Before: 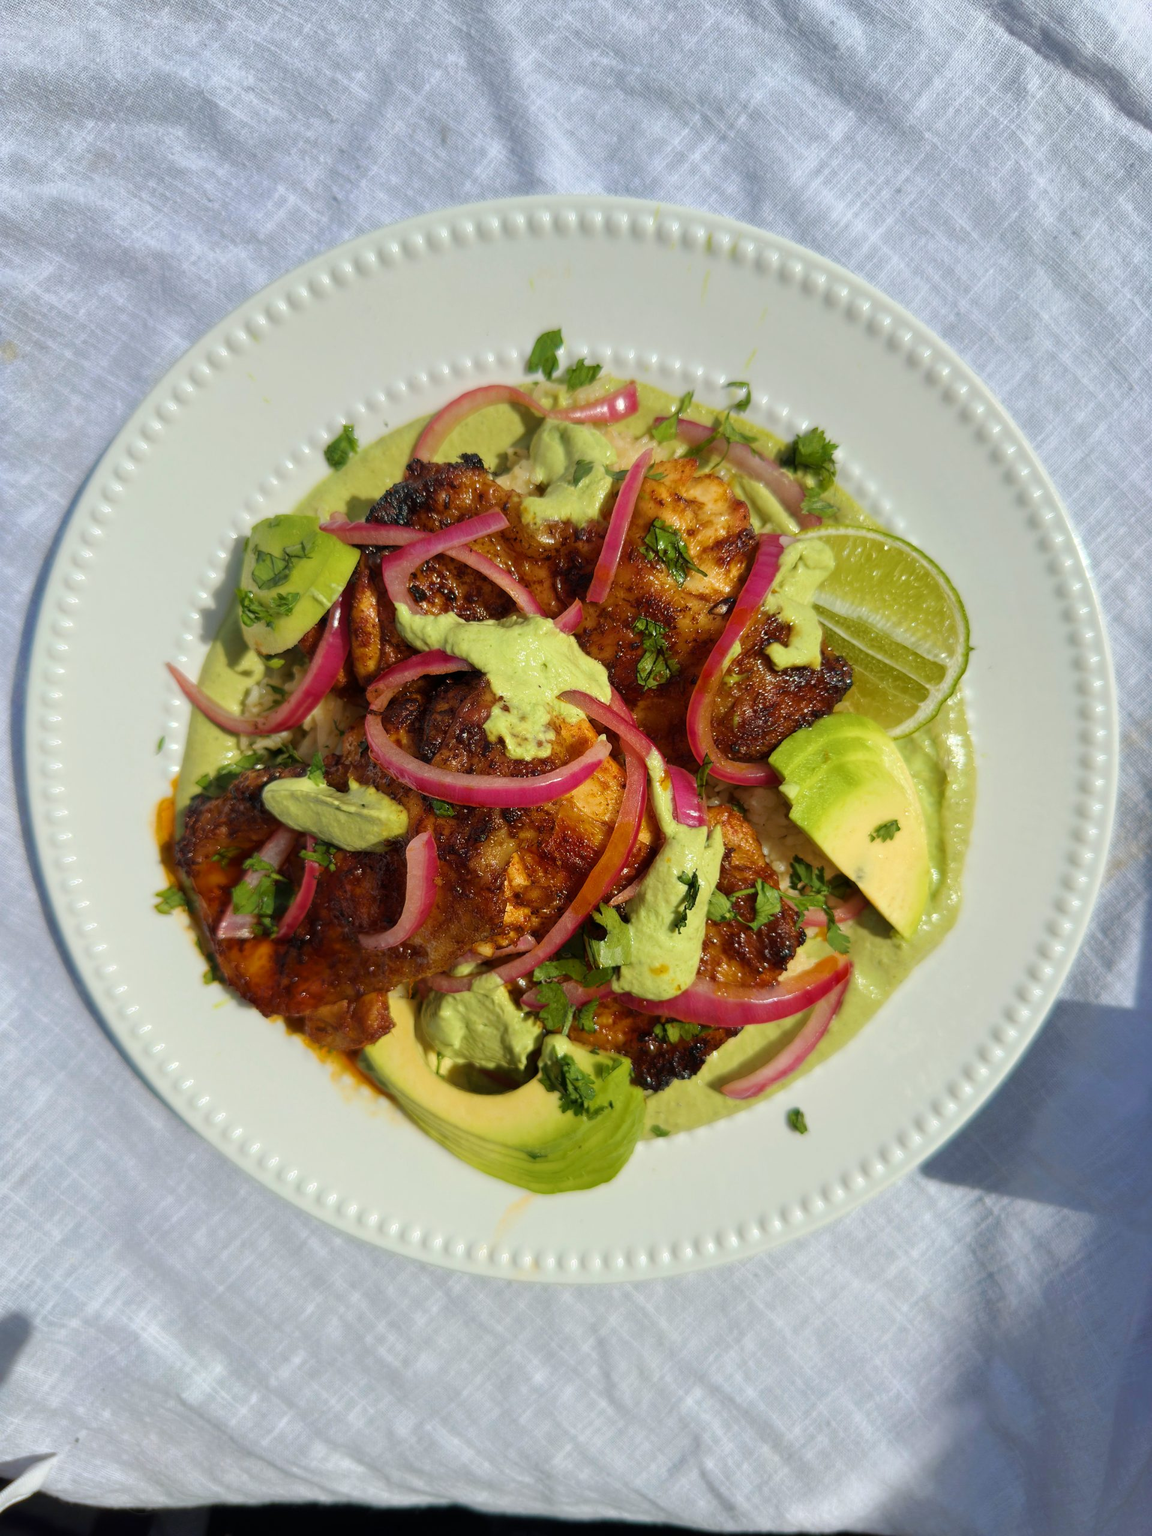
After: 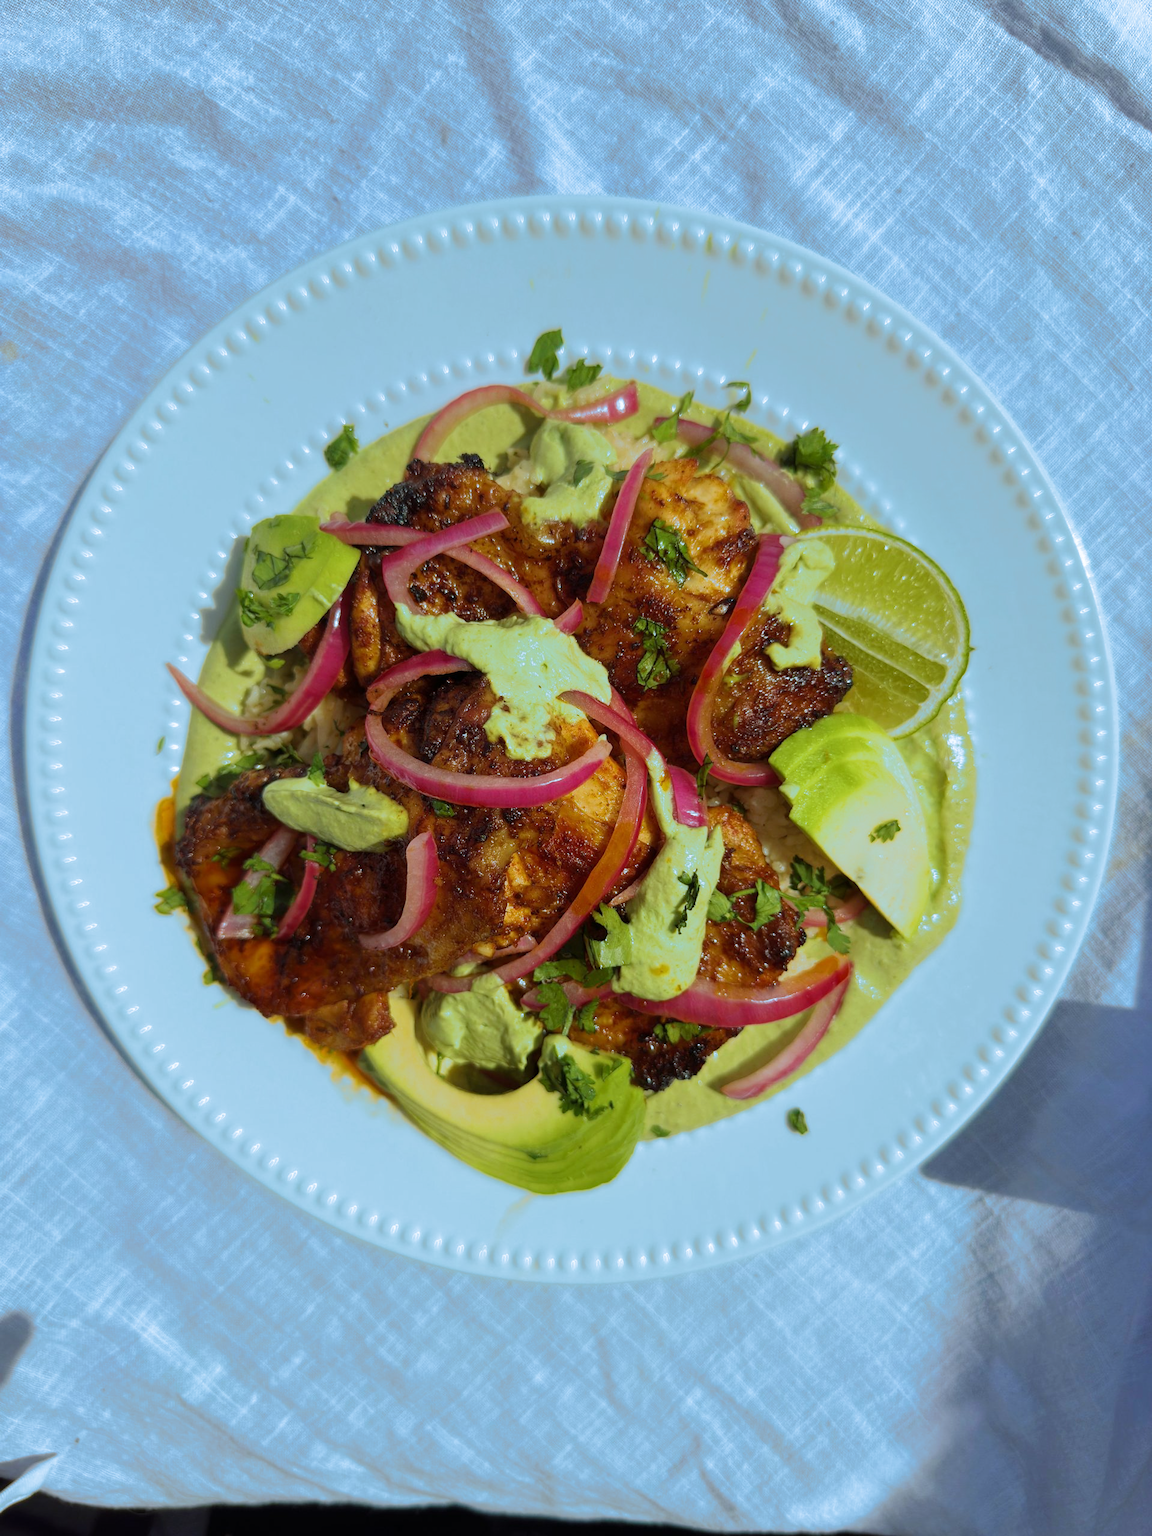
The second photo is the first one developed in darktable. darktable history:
white balance: red 0.925, blue 1.046
split-toning: shadows › hue 351.18°, shadows › saturation 0.86, highlights › hue 218.82°, highlights › saturation 0.73, balance -19.167
